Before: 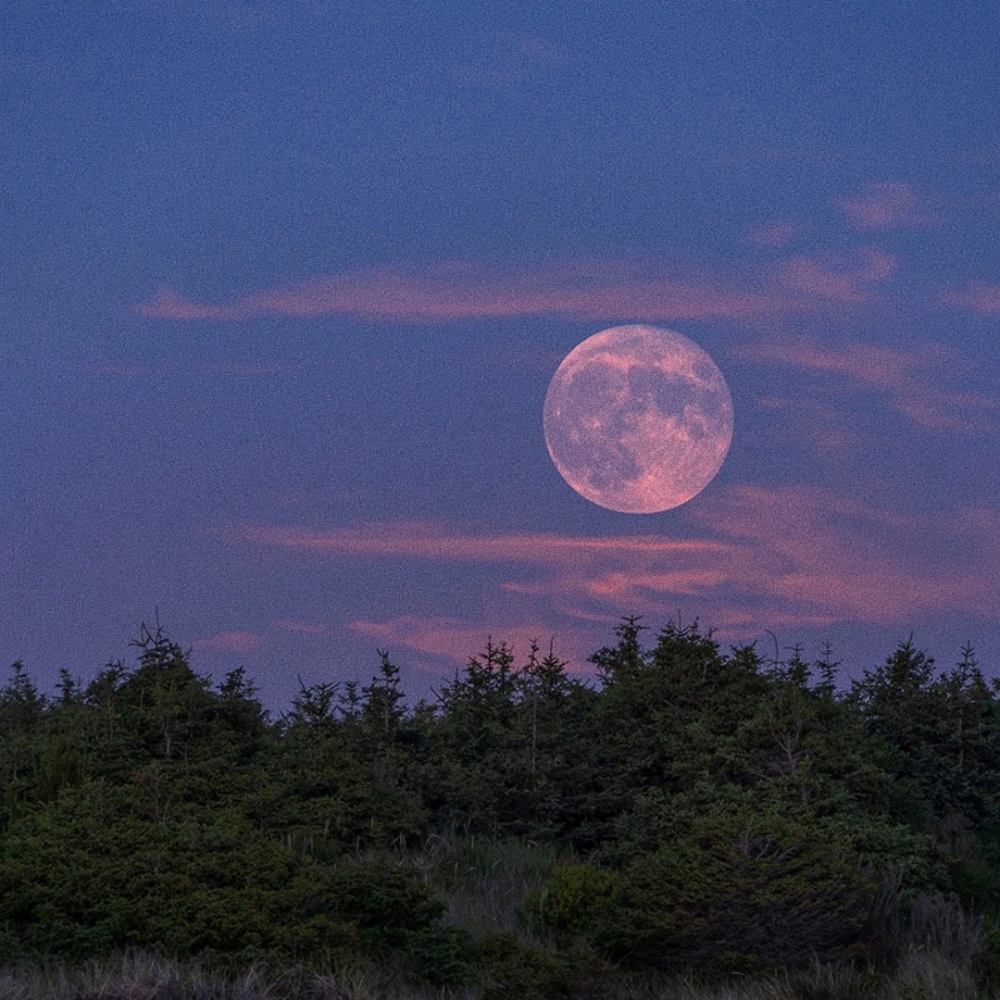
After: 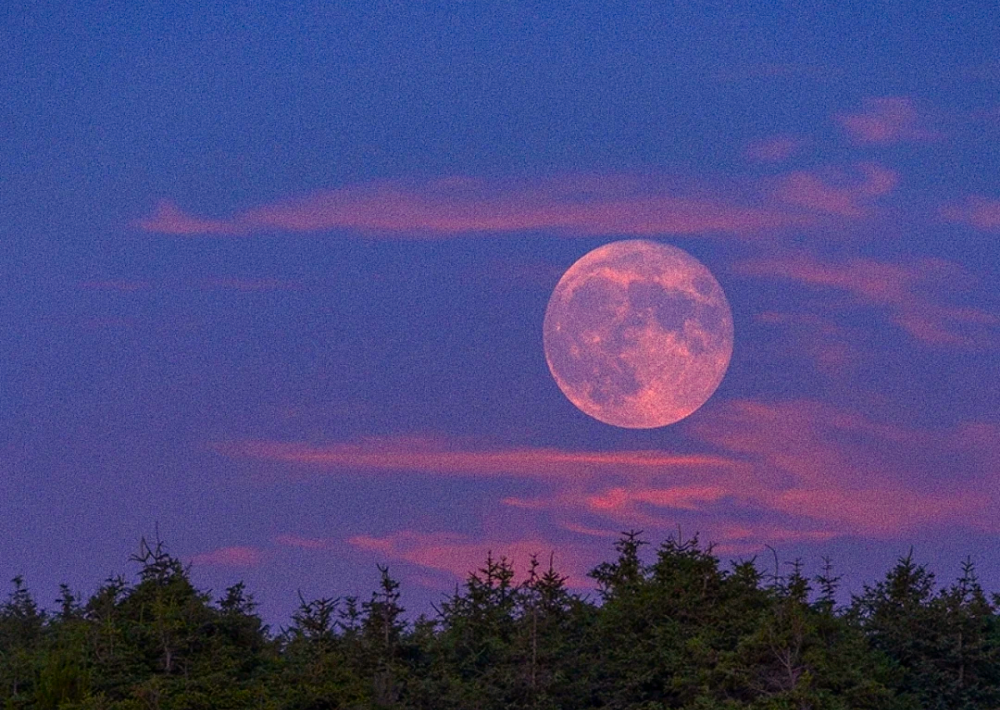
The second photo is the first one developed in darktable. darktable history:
color balance rgb: power › chroma 0.288%, power › hue 24.28°, highlights gain › chroma 1.005%, highlights gain › hue 60.06°, linear chroma grading › global chroma 14.946%, perceptual saturation grading › global saturation 20%, perceptual saturation grading › highlights -25.768%, perceptual saturation grading › shadows 24.289%, global vibrance 20%
crop and rotate: top 8.585%, bottom 20.366%
color correction: highlights a* 3.81, highlights b* 5.09
